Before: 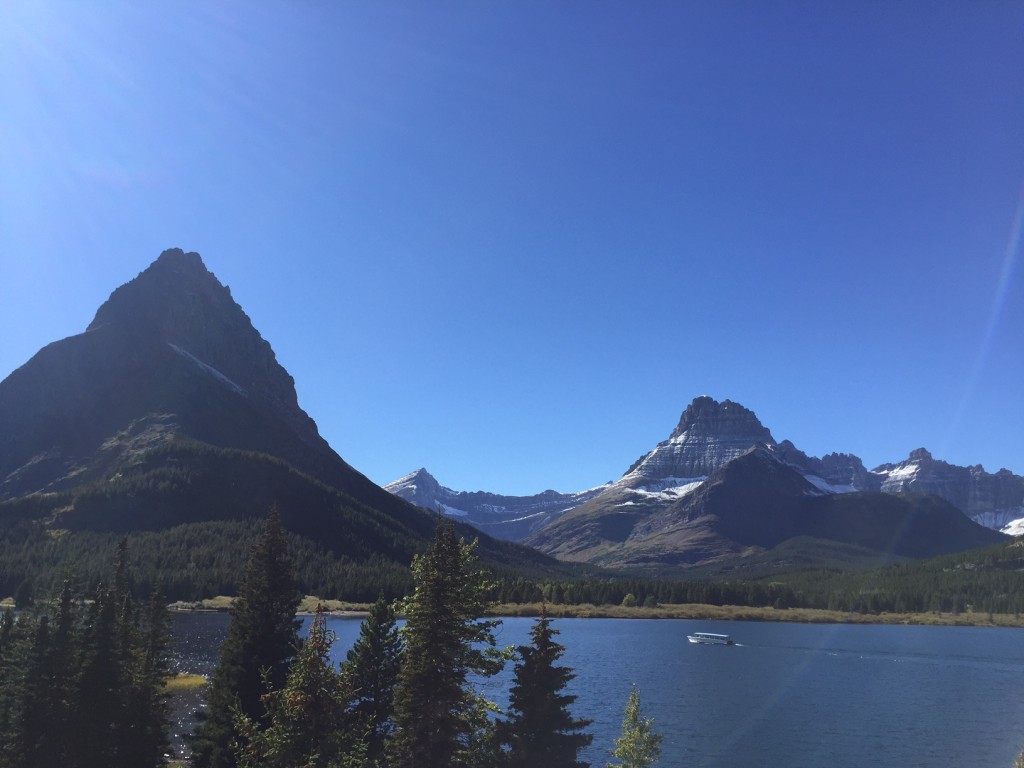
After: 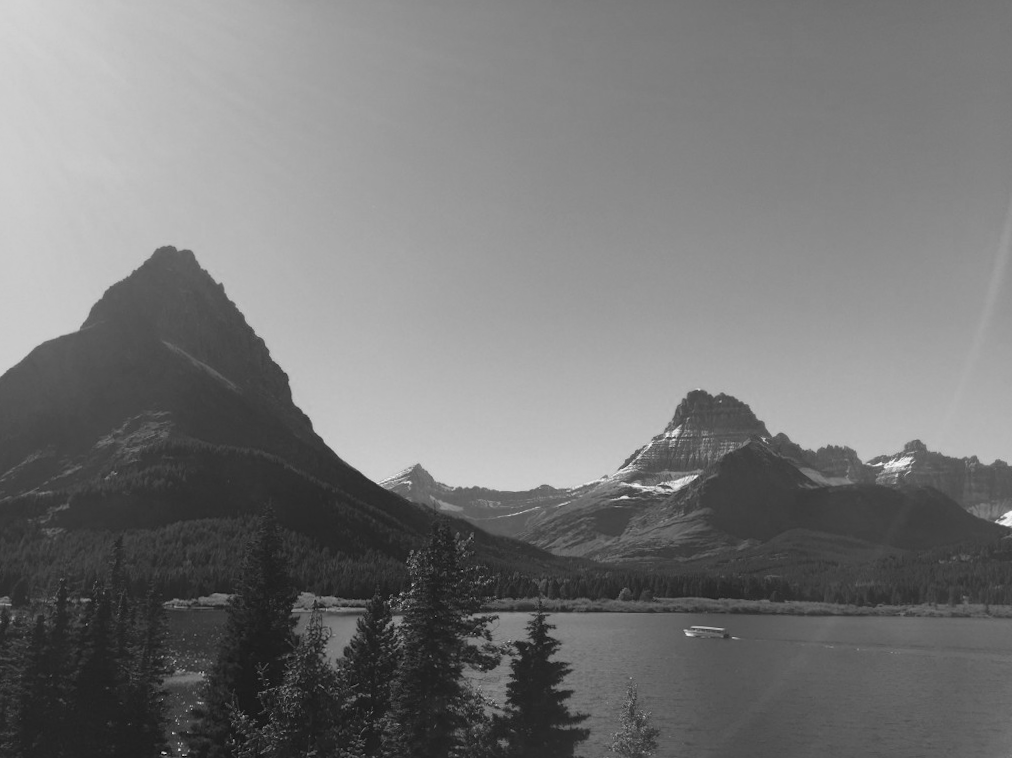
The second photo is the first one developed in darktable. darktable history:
color calibration: output gray [0.22, 0.42, 0.37, 0], gray › normalize channels true, illuminant same as pipeline (D50), adaptation XYZ, x 0.346, y 0.359, gamut compression 0
rotate and perspective: rotation -0.45°, automatic cropping original format, crop left 0.008, crop right 0.992, crop top 0.012, crop bottom 0.988
